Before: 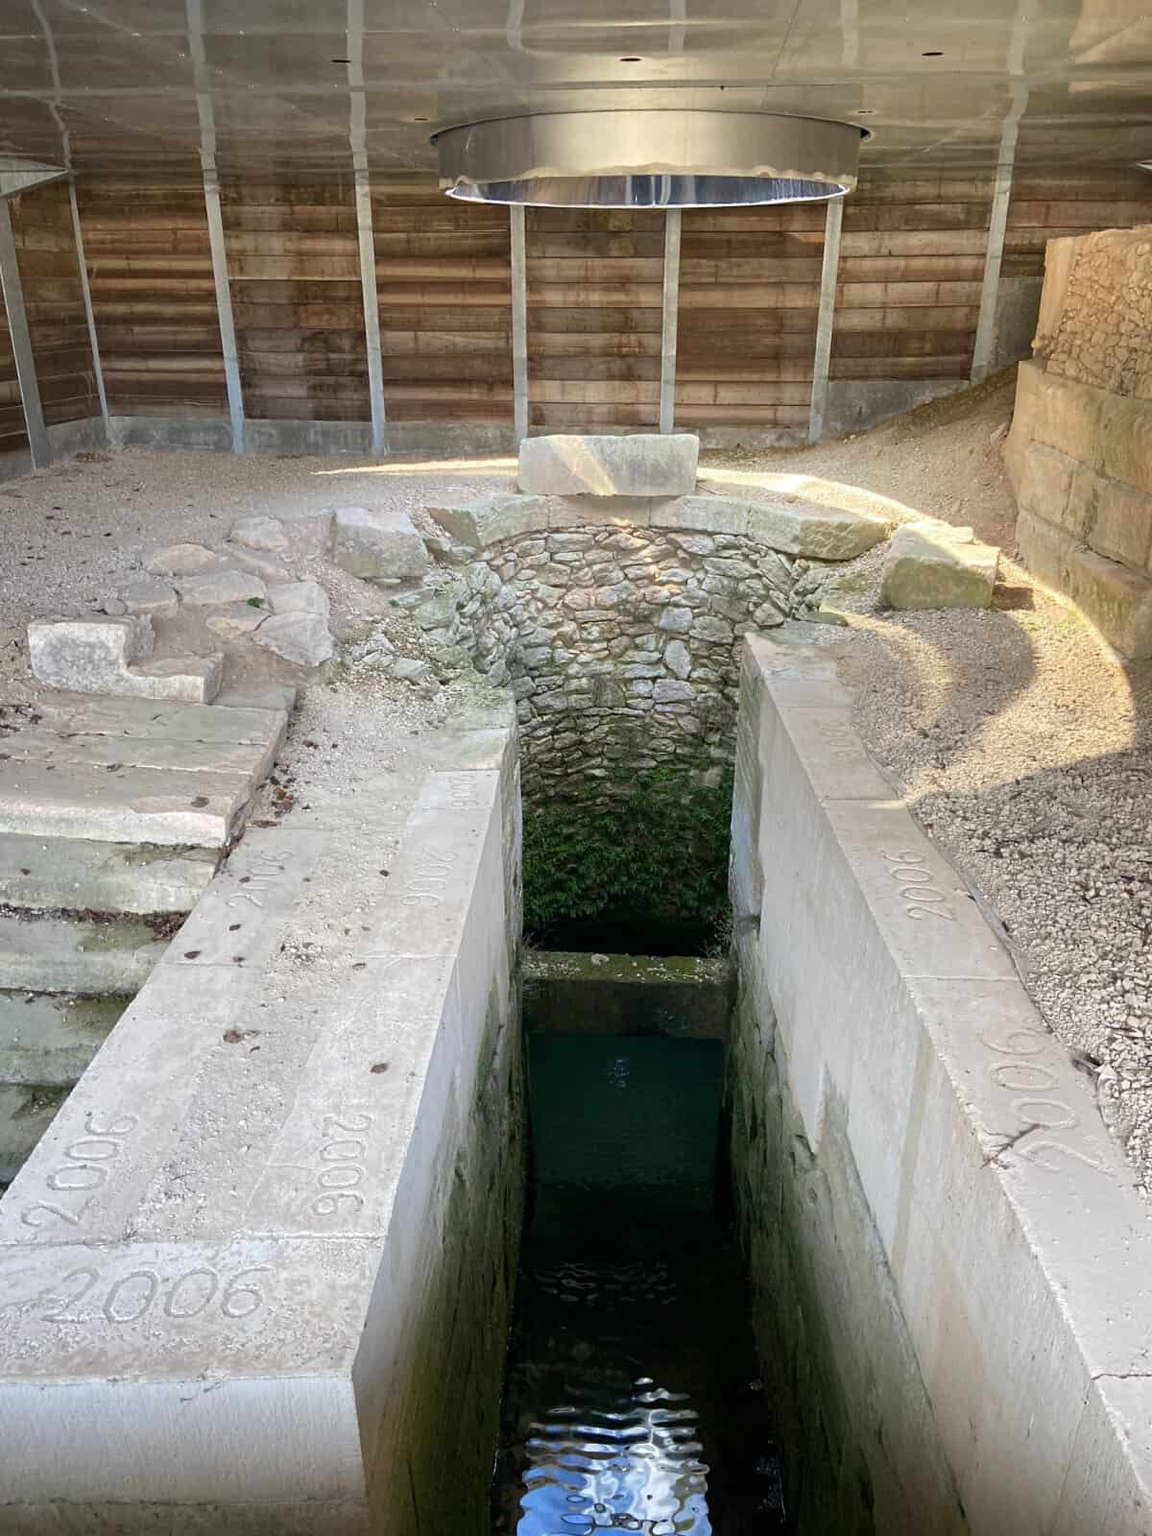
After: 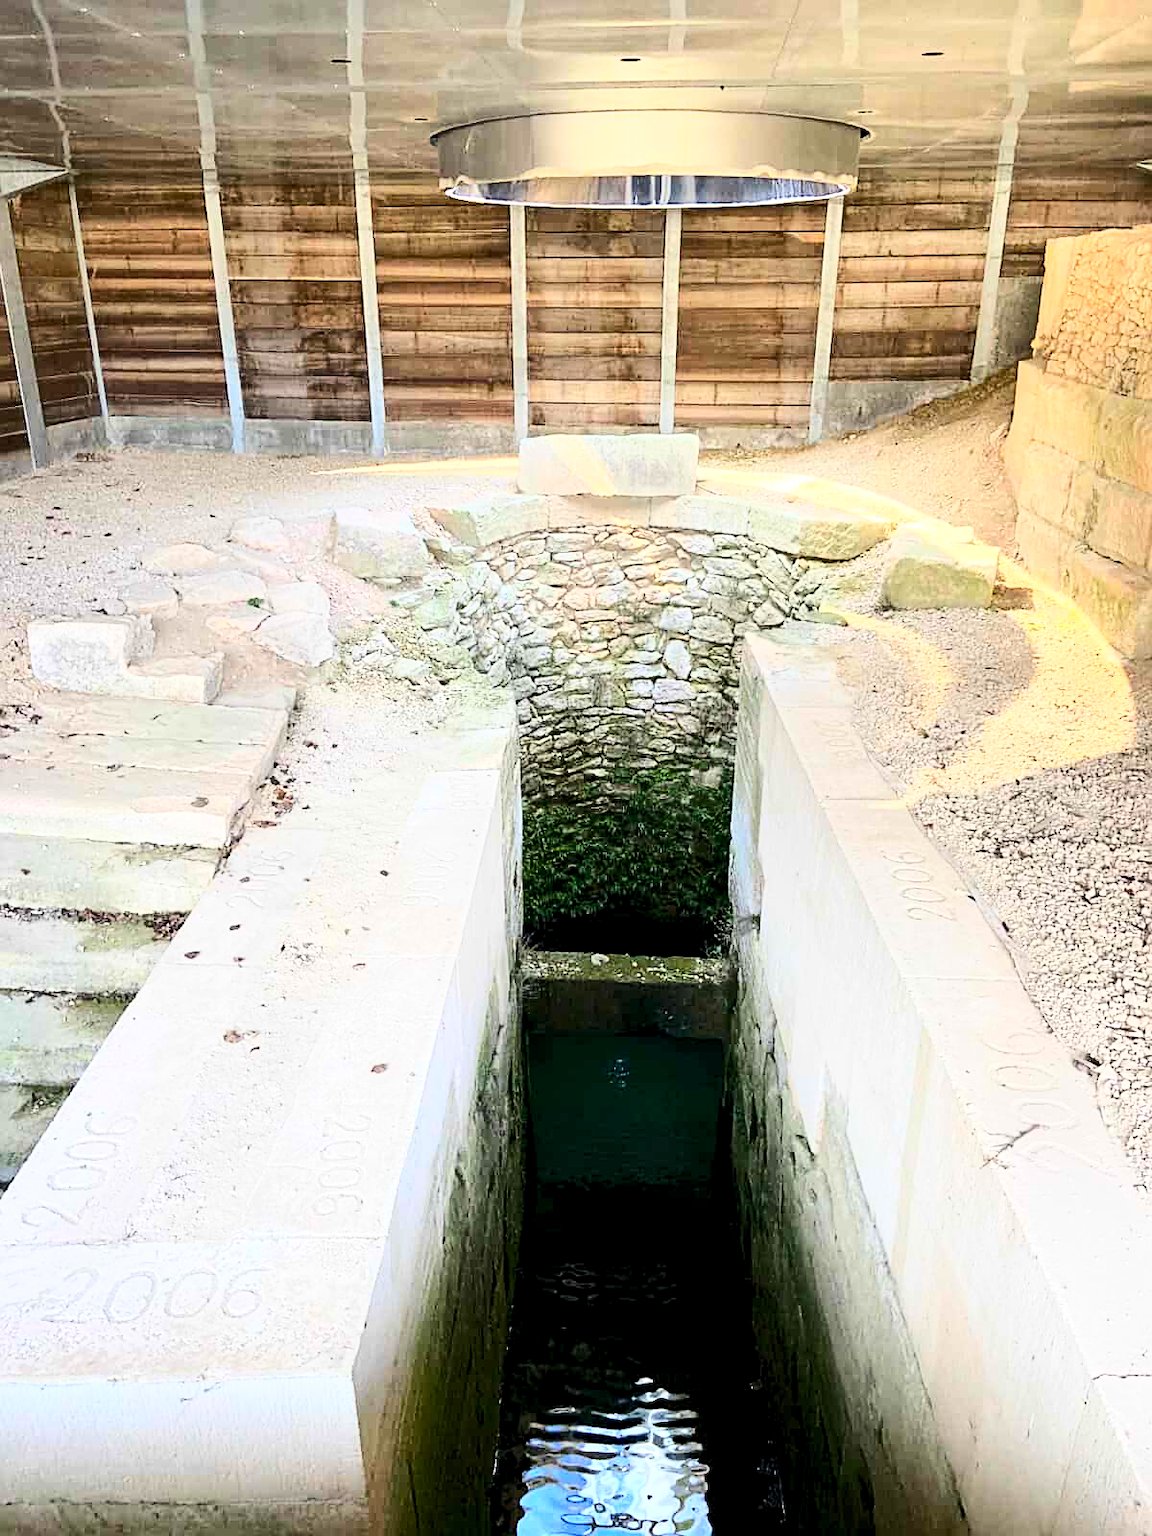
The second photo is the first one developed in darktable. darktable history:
color zones: curves: ch1 [(0.077, 0.436) (0.25, 0.5) (0.75, 0.5)], mix -120.86%
contrast brightness saturation: contrast 0.203, brightness 0.163, saturation 0.224
exposure: black level correction 0.005, exposure 0.017 EV, compensate highlight preservation false
base curve: curves: ch0 [(0, 0) (0.028, 0.03) (0.121, 0.232) (0.46, 0.748) (0.859, 0.968) (1, 1)]
sharpen: on, module defaults
